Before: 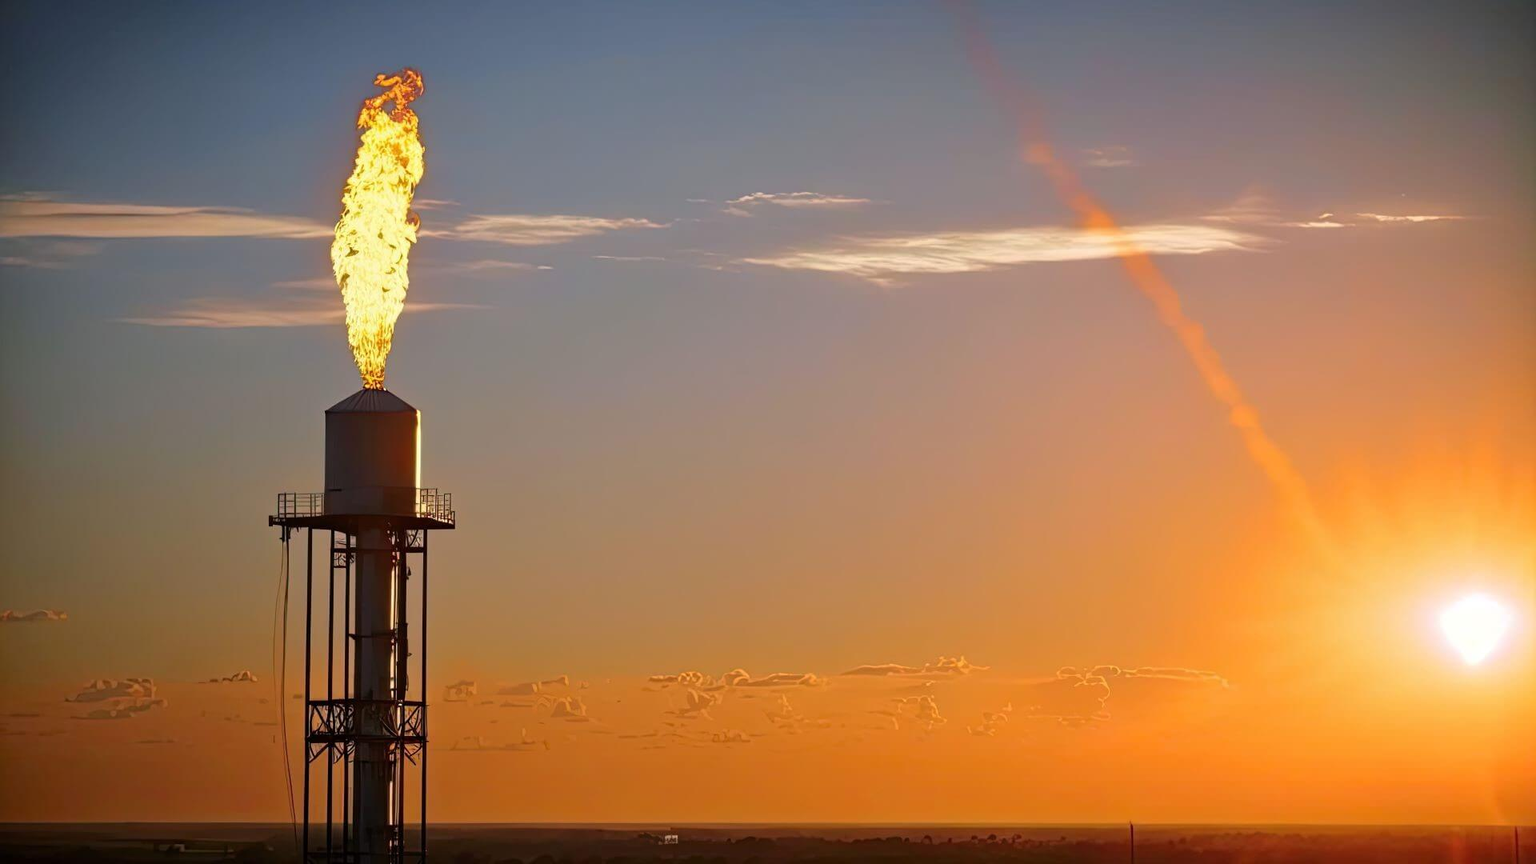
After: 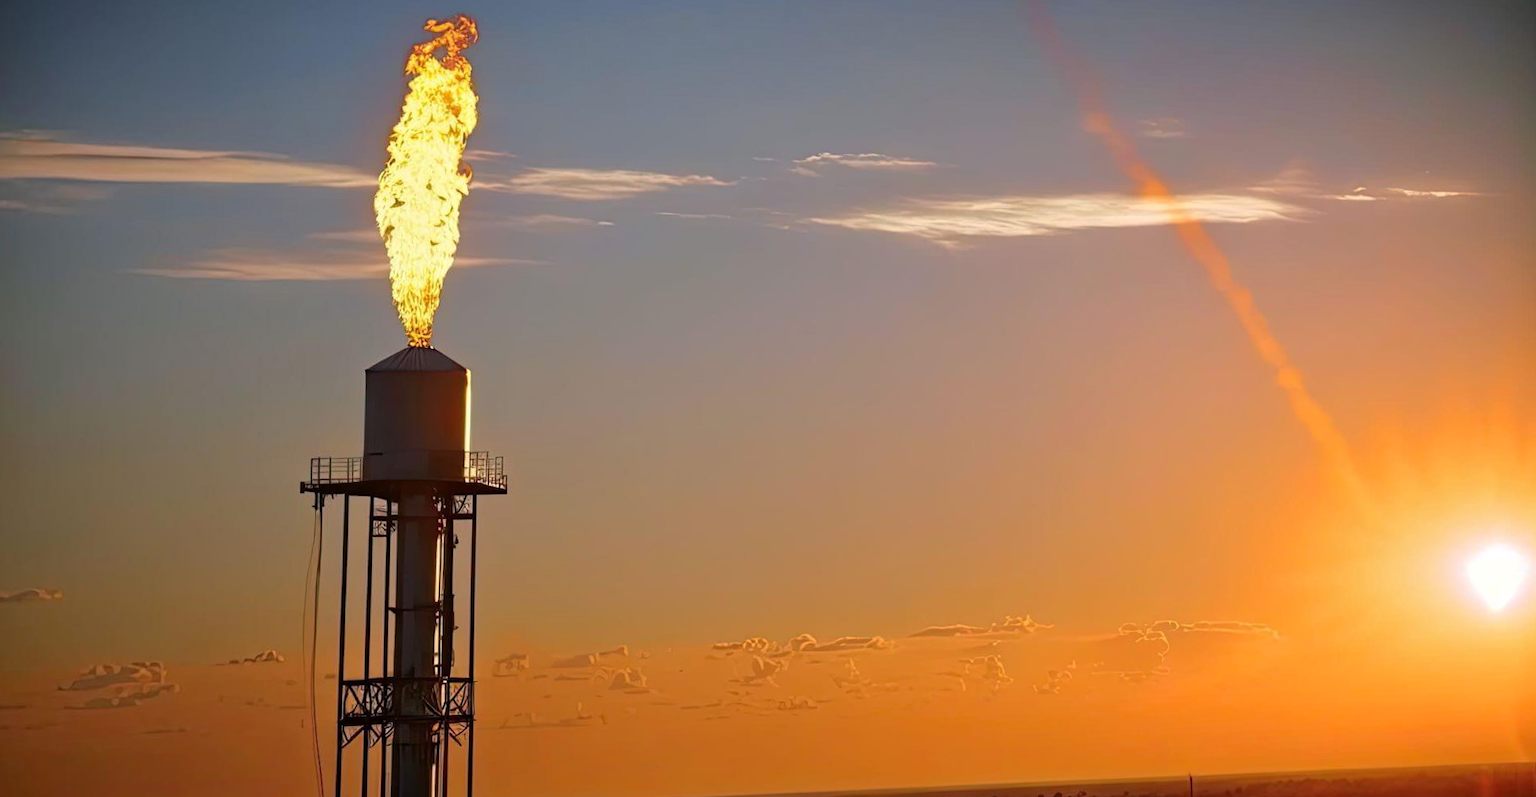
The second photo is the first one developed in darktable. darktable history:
tone equalizer: on, module defaults
rotate and perspective: rotation -0.013°, lens shift (vertical) -0.027, lens shift (horizontal) 0.178, crop left 0.016, crop right 0.989, crop top 0.082, crop bottom 0.918
